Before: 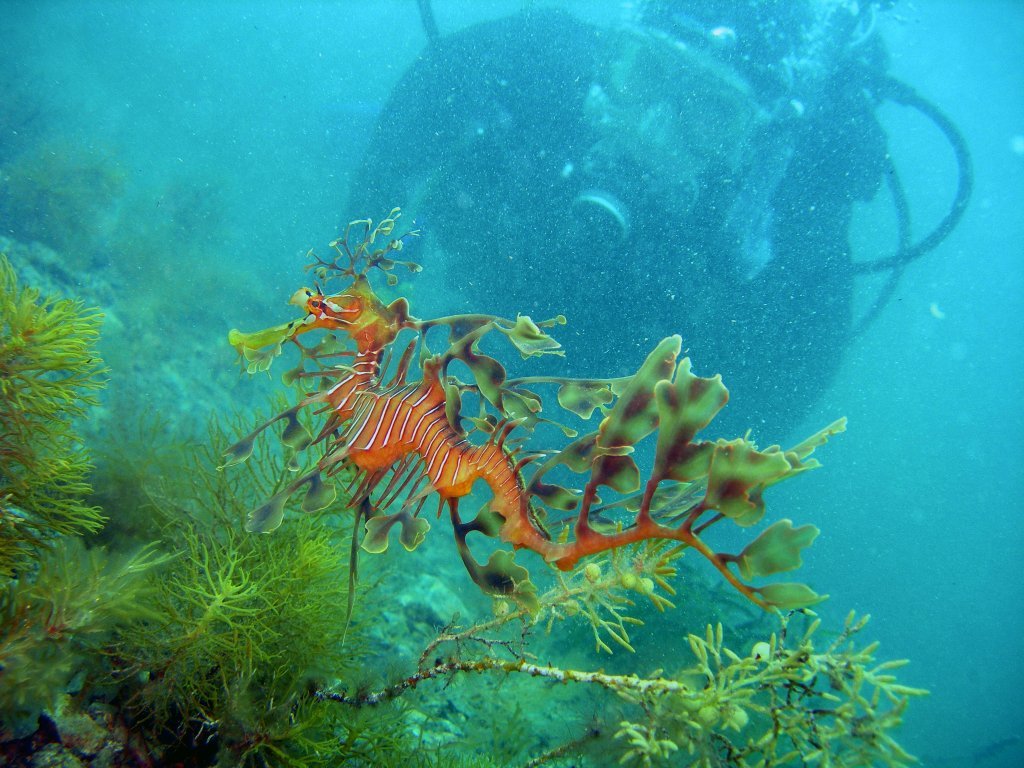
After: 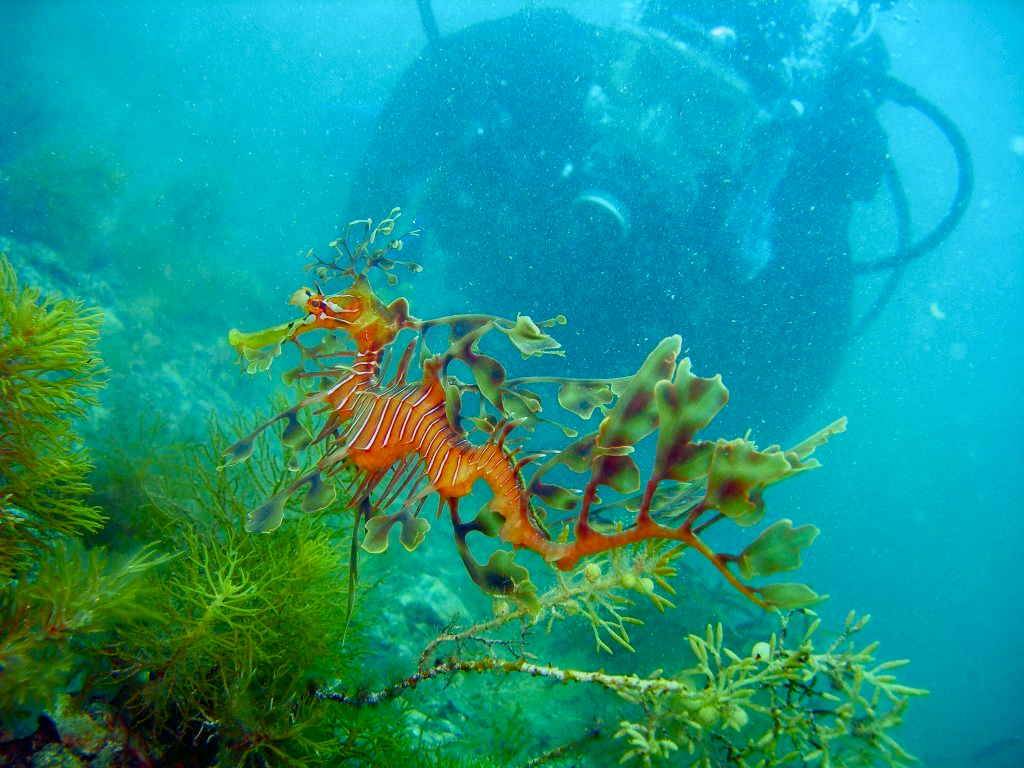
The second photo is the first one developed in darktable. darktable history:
color balance rgb: perceptual saturation grading › global saturation 45.019%, perceptual saturation grading › highlights -49.118%, perceptual saturation grading › shadows 29.992%
